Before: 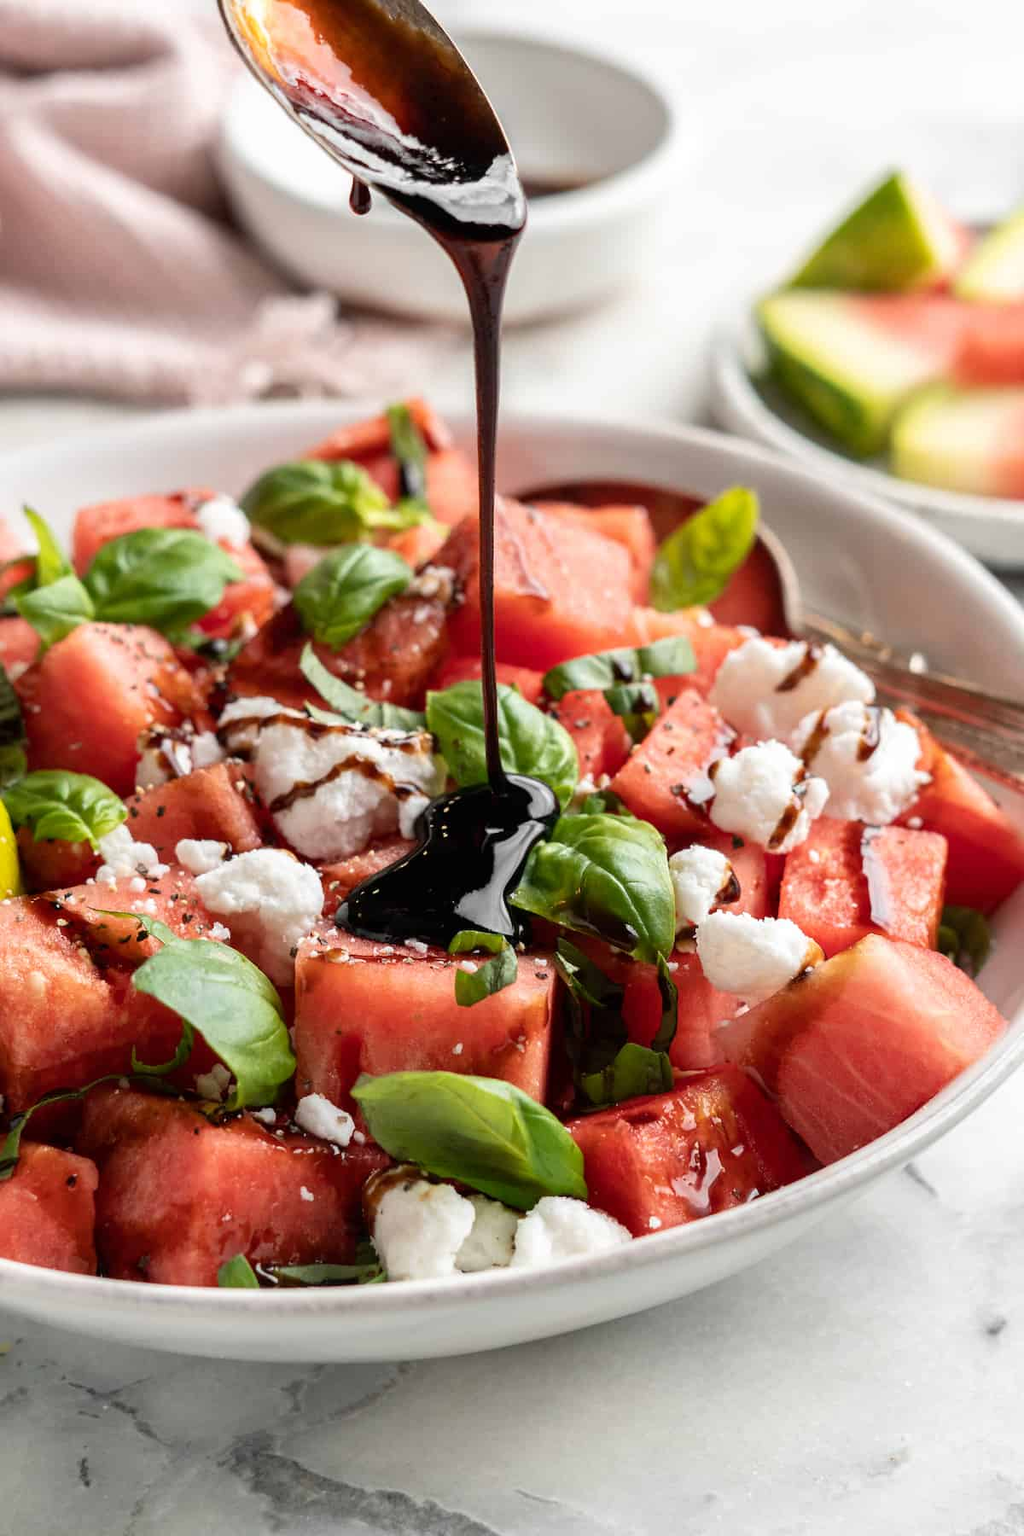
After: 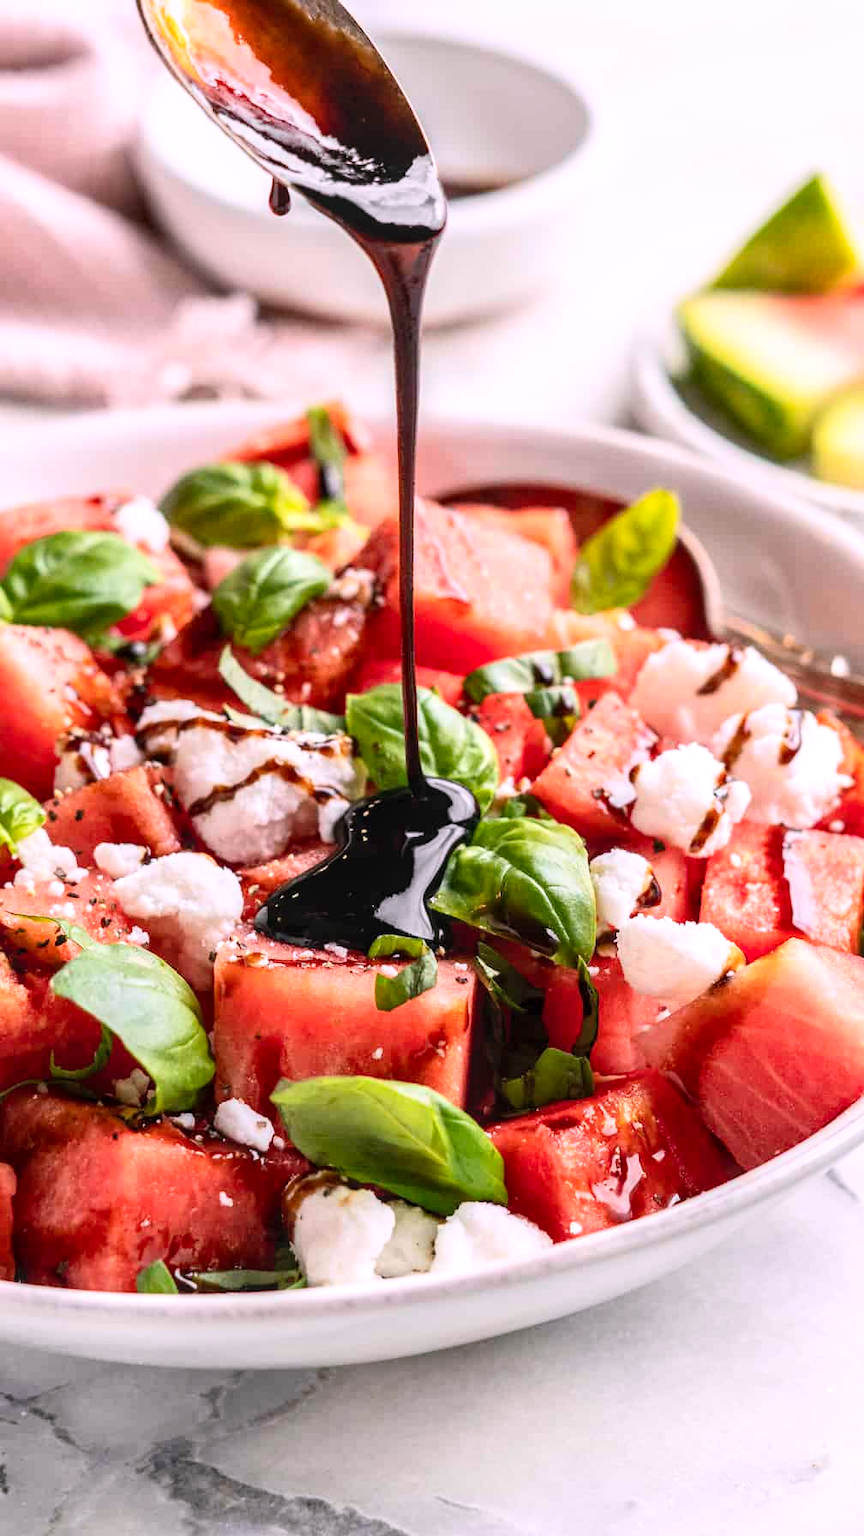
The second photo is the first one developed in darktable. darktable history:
local contrast: on, module defaults
contrast brightness saturation: contrast 0.2, brightness 0.16, saturation 0.22
white balance: red 1.05, blue 1.072
crop: left 8.026%, right 7.374%
